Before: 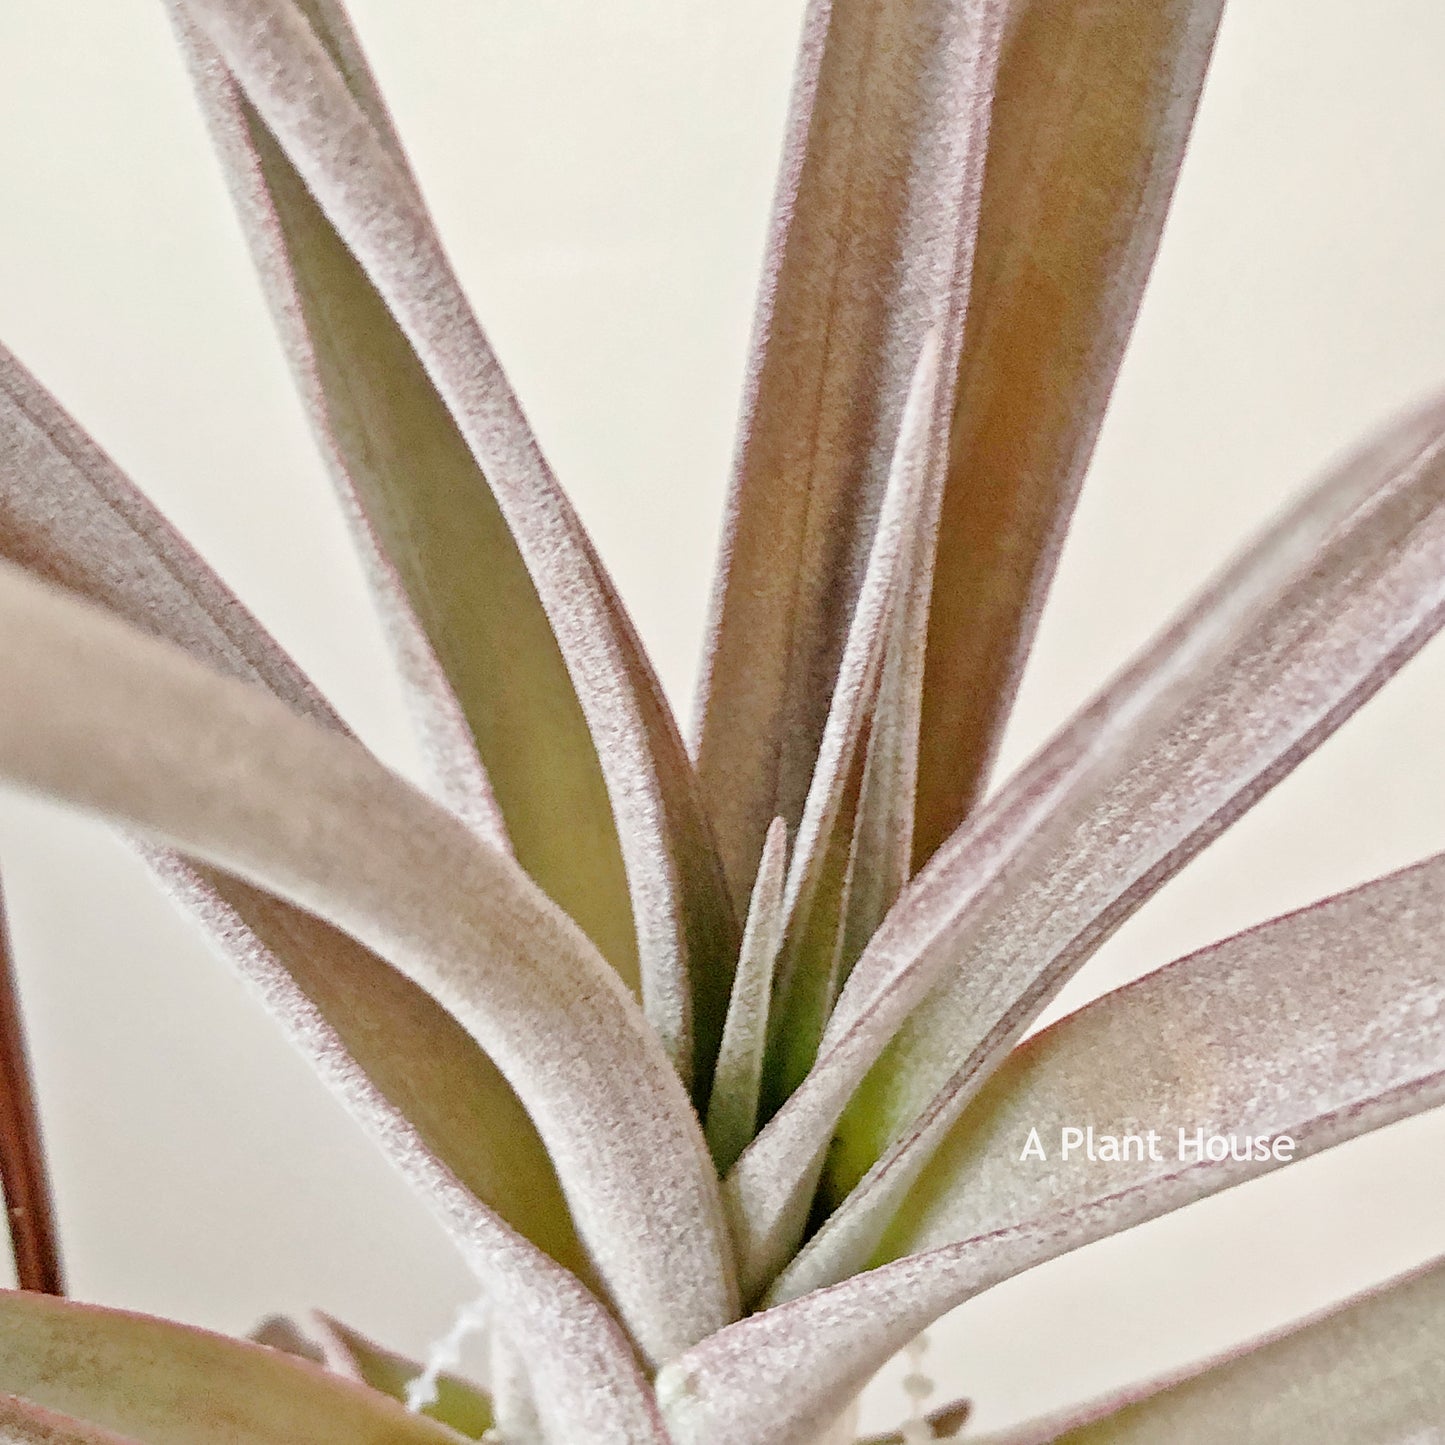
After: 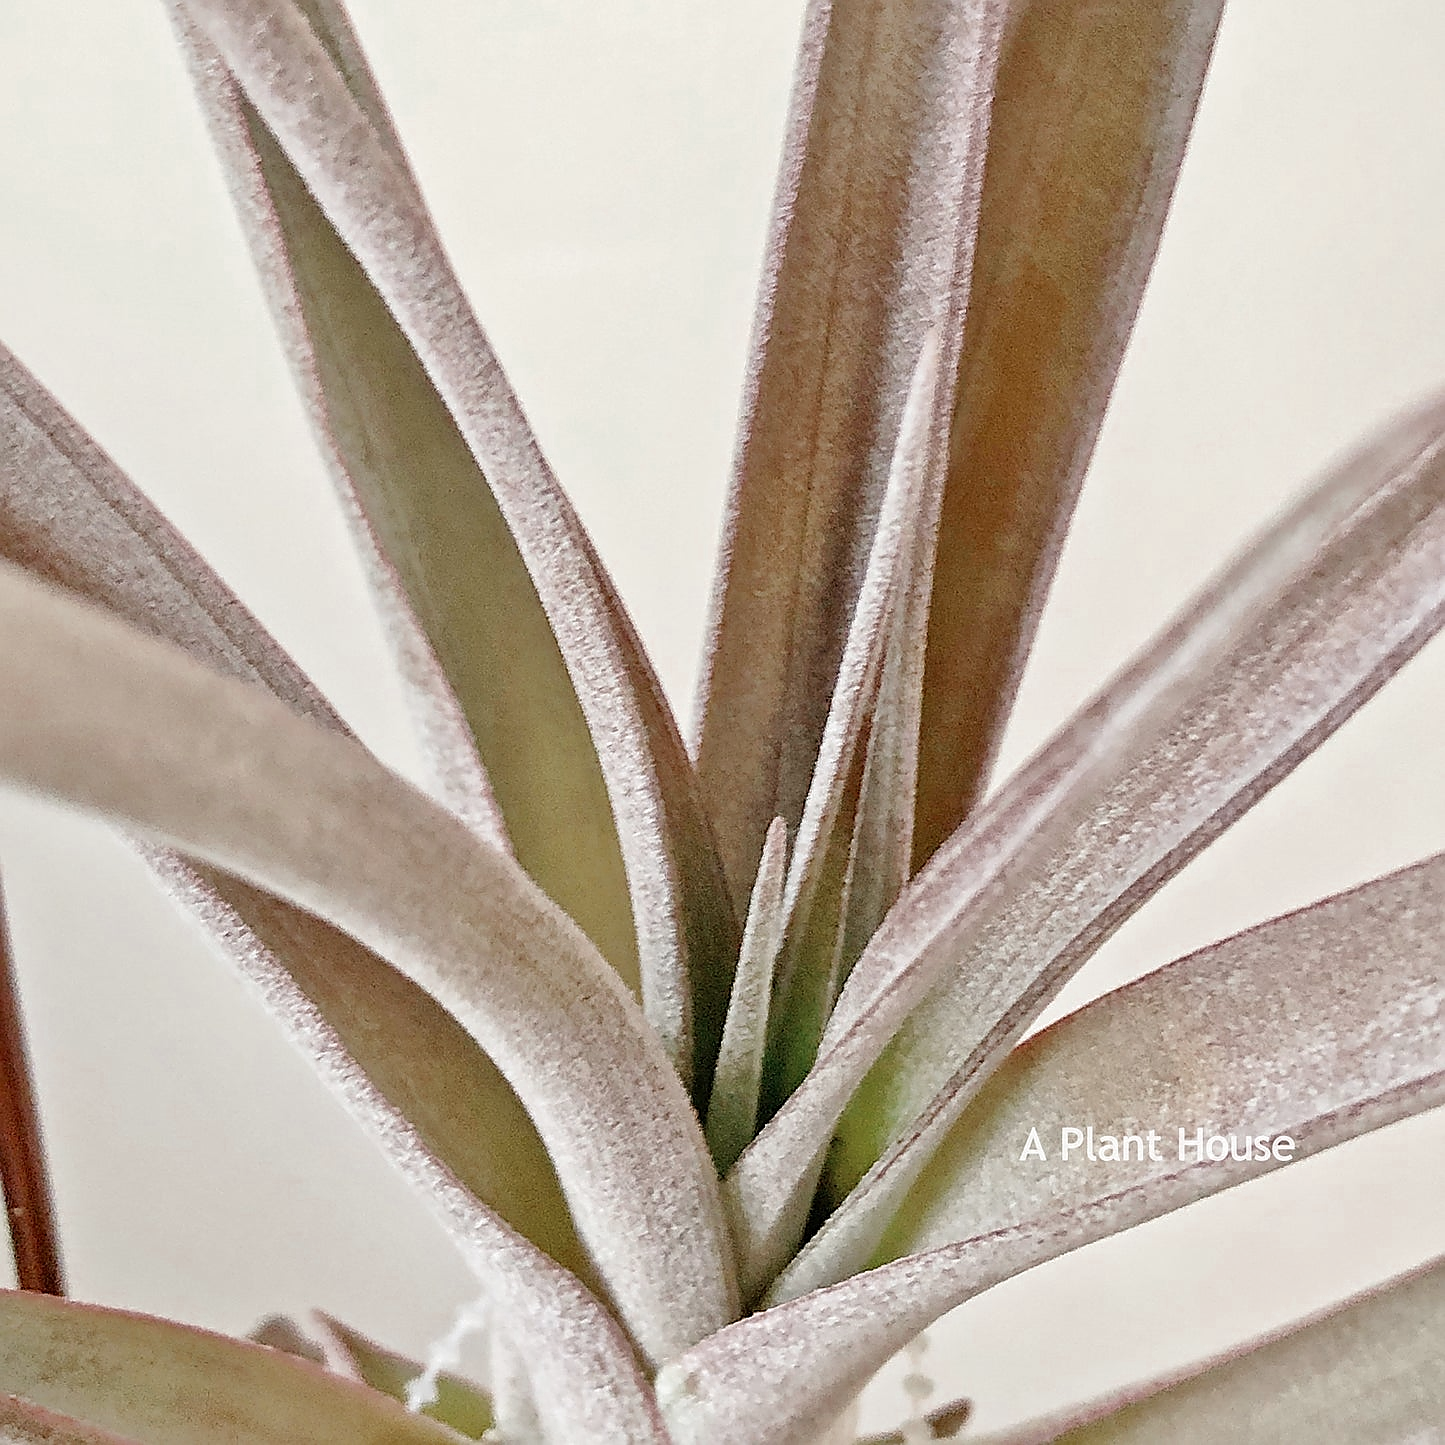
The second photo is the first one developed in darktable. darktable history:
color zones: curves: ch0 [(0, 0.5) (0.125, 0.4) (0.25, 0.5) (0.375, 0.4) (0.5, 0.4) (0.625, 0.6) (0.75, 0.6) (0.875, 0.5)]; ch1 [(0, 0.4) (0.125, 0.5) (0.25, 0.4) (0.375, 0.4) (0.5, 0.4) (0.625, 0.4) (0.75, 0.5) (0.875, 0.4)]; ch2 [(0, 0.6) (0.125, 0.5) (0.25, 0.5) (0.375, 0.6) (0.5, 0.6) (0.625, 0.5) (0.75, 0.5) (0.875, 0.5)]
sharpen: radius 1.384, amount 1.241, threshold 0.671
